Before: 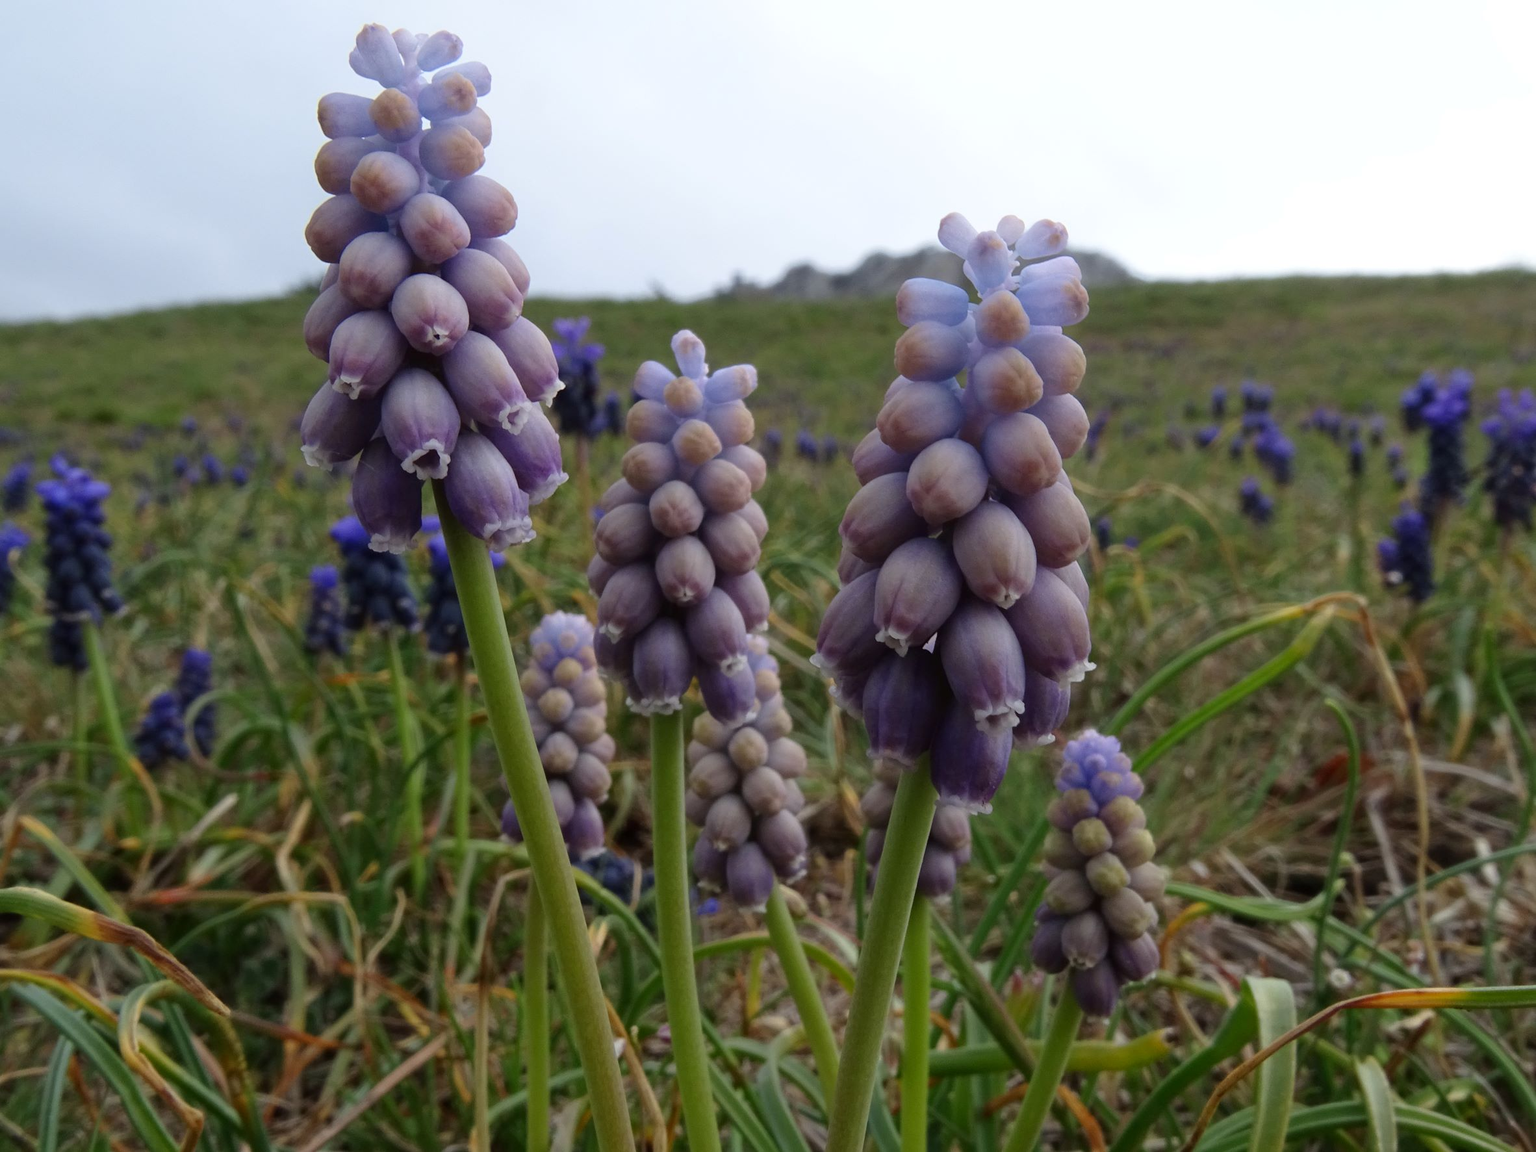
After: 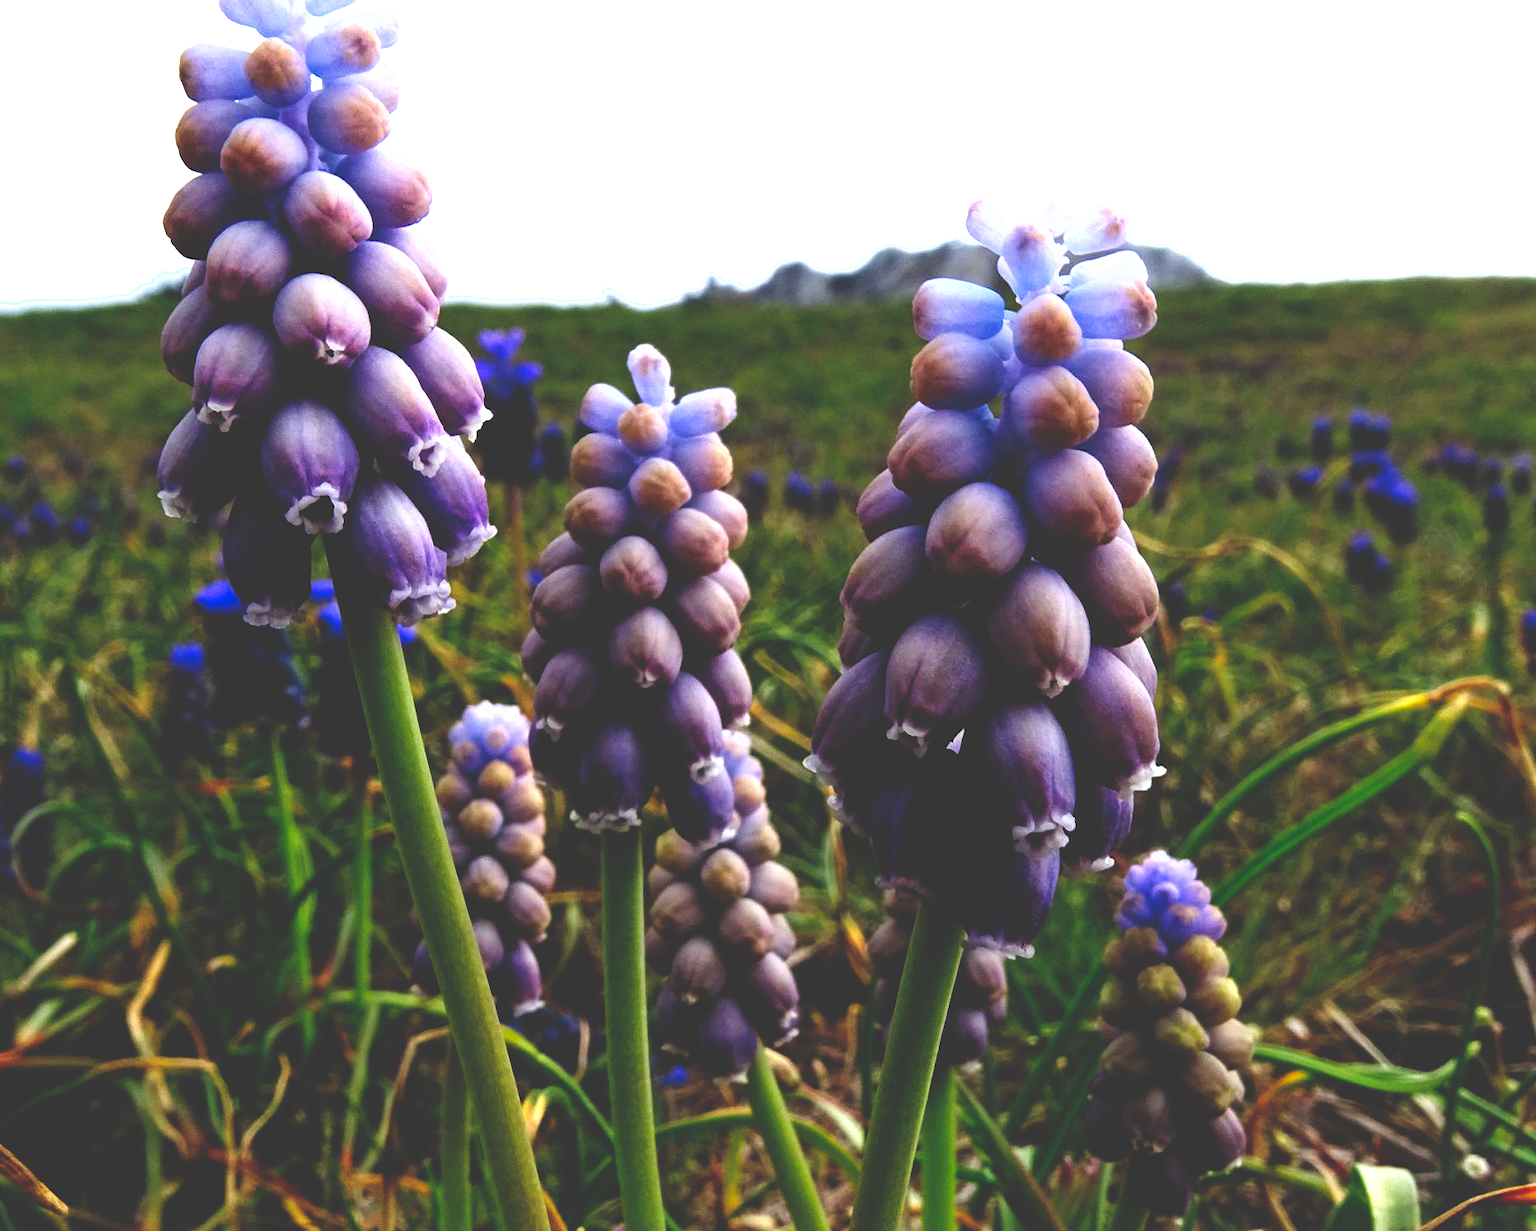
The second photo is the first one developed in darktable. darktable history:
base curve: curves: ch0 [(0, 0.036) (0.083, 0.04) (0.804, 1)], preserve colors none
crop: left 11.522%, top 5.095%, right 9.601%, bottom 10.6%
haze removal: compatibility mode true, adaptive false
shadows and highlights: shadows 62.04, white point adjustment 0.473, highlights -33.34, compress 83.88%
exposure: black level correction 0, exposure 1 EV, compensate highlight preservation false
